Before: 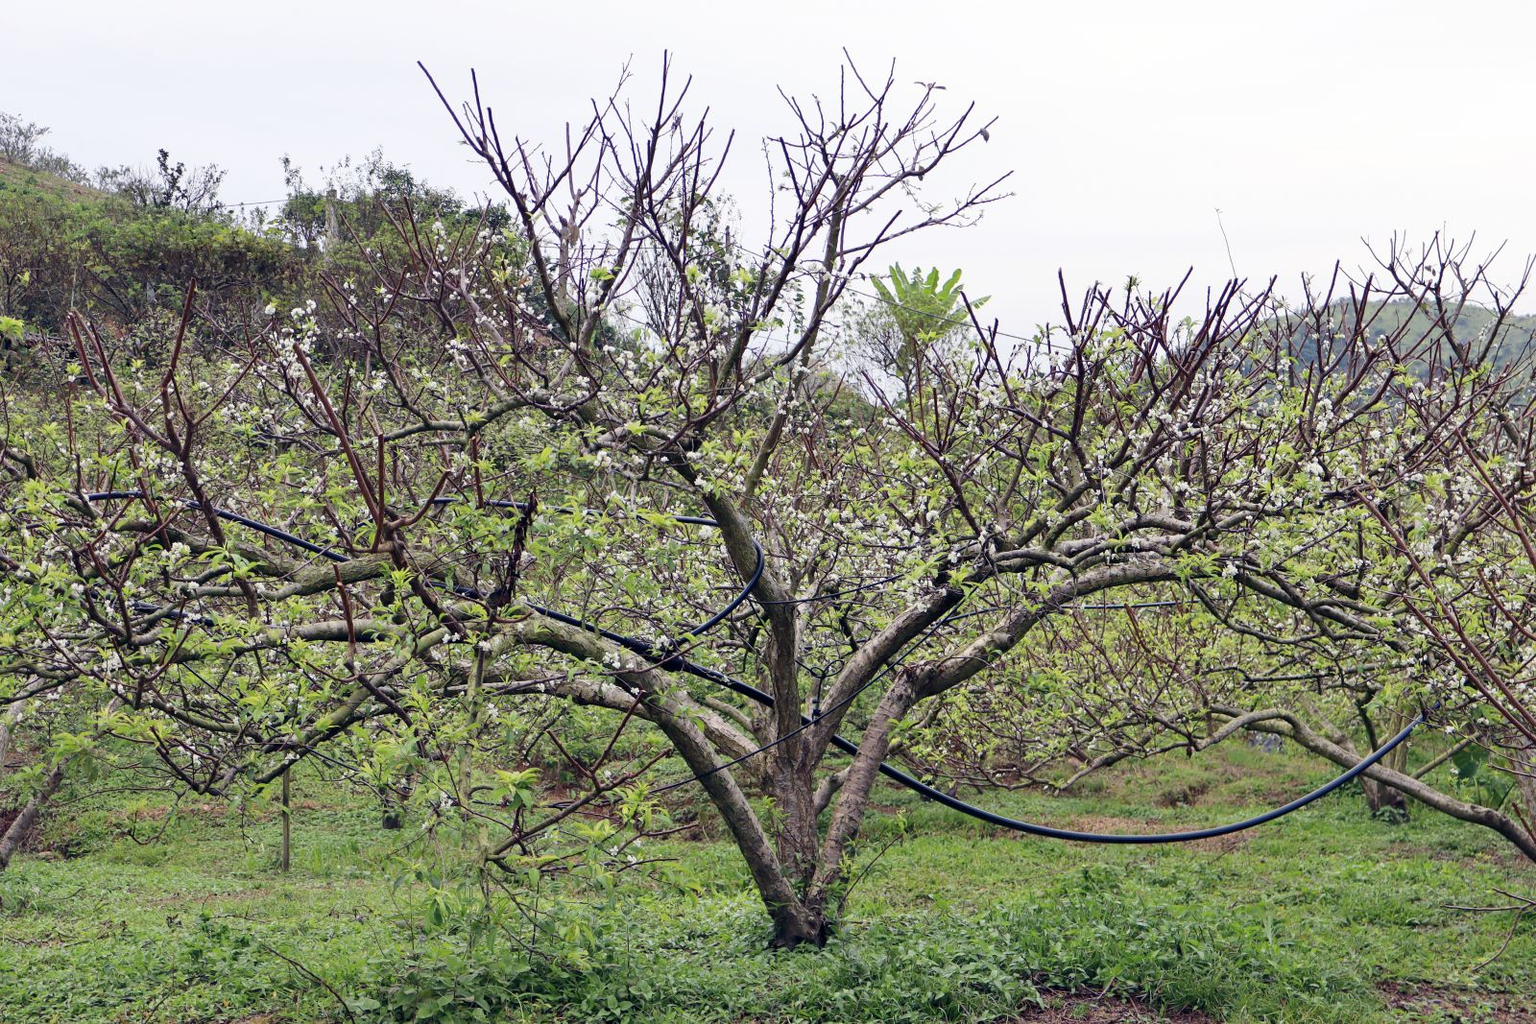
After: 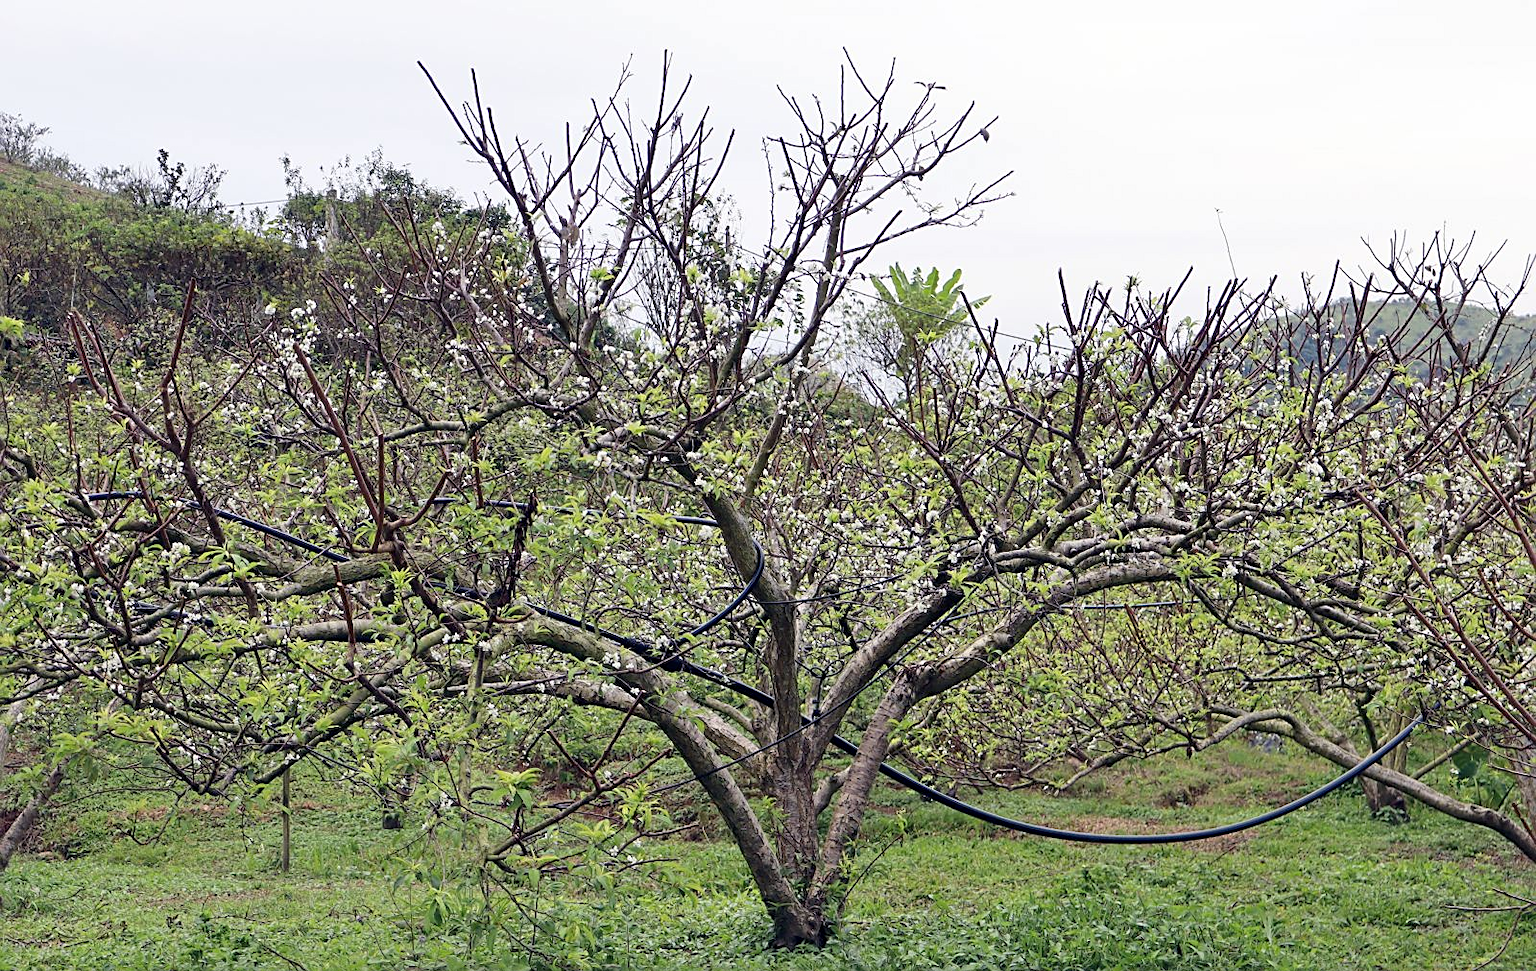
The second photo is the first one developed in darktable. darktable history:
sharpen: on, module defaults
crop and rotate: top 0%, bottom 5.097%
shadows and highlights: shadows 4.1, highlights -17.6, soften with gaussian
white balance: emerald 1
